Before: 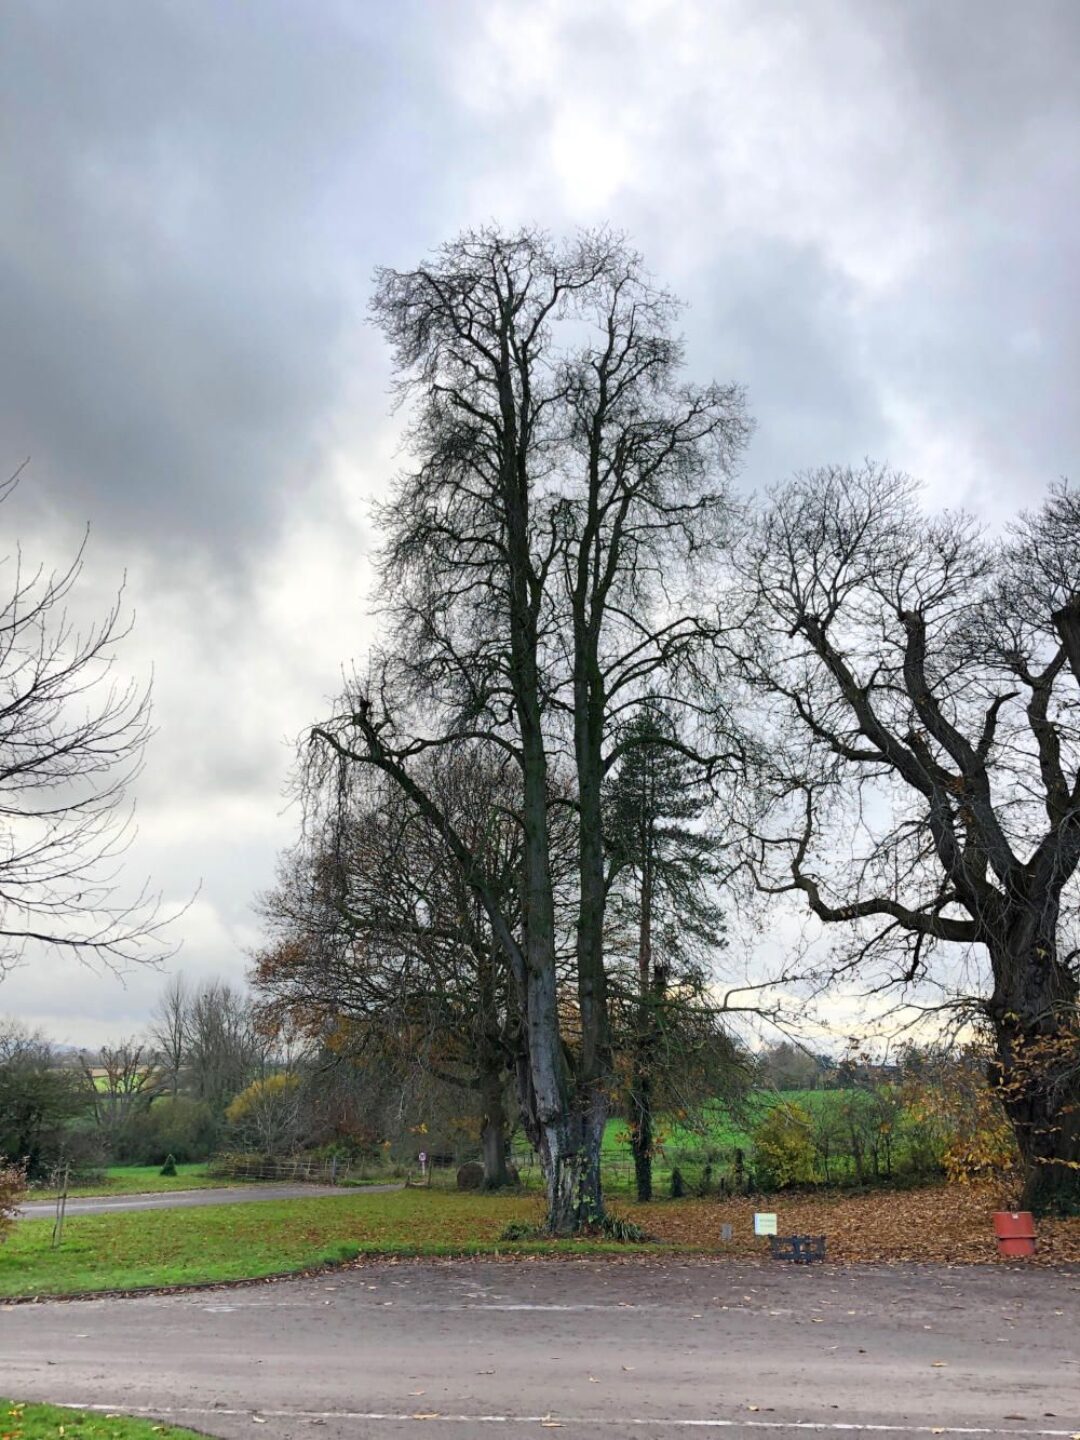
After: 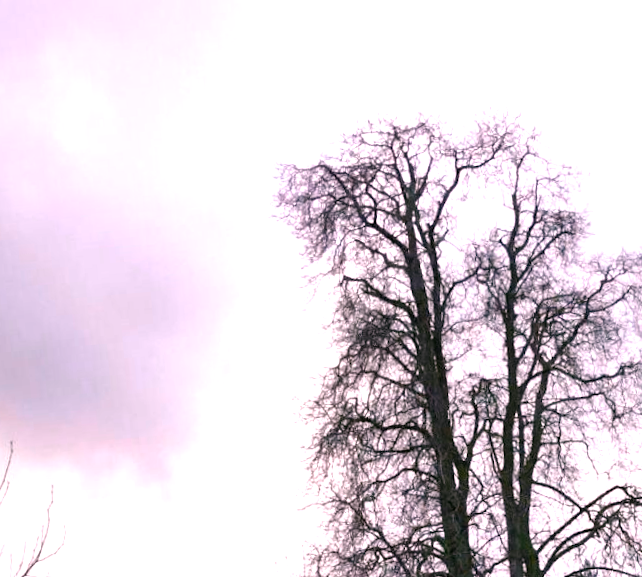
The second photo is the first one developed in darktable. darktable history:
crop: left 10.121%, top 10.631%, right 36.218%, bottom 51.526%
exposure: black level correction 0, exposure 0.6 EV, compensate exposure bias true, compensate highlight preservation false
rotate and perspective: rotation -4.86°, automatic cropping off
white balance: red 1.188, blue 1.11
color balance rgb: perceptual saturation grading › global saturation 20%, perceptual saturation grading › highlights -25%, perceptual saturation grading › shadows 25%
color zones: curves: ch0 [(0.018, 0.548) (0.197, 0.654) (0.425, 0.447) (0.605, 0.658) (0.732, 0.579)]; ch1 [(0.105, 0.531) (0.224, 0.531) (0.386, 0.39) (0.618, 0.456) (0.732, 0.456) (0.956, 0.421)]; ch2 [(0.039, 0.583) (0.215, 0.465) (0.399, 0.544) (0.465, 0.548) (0.614, 0.447) (0.724, 0.43) (0.882, 0.623) (0.956, 0.632)]
